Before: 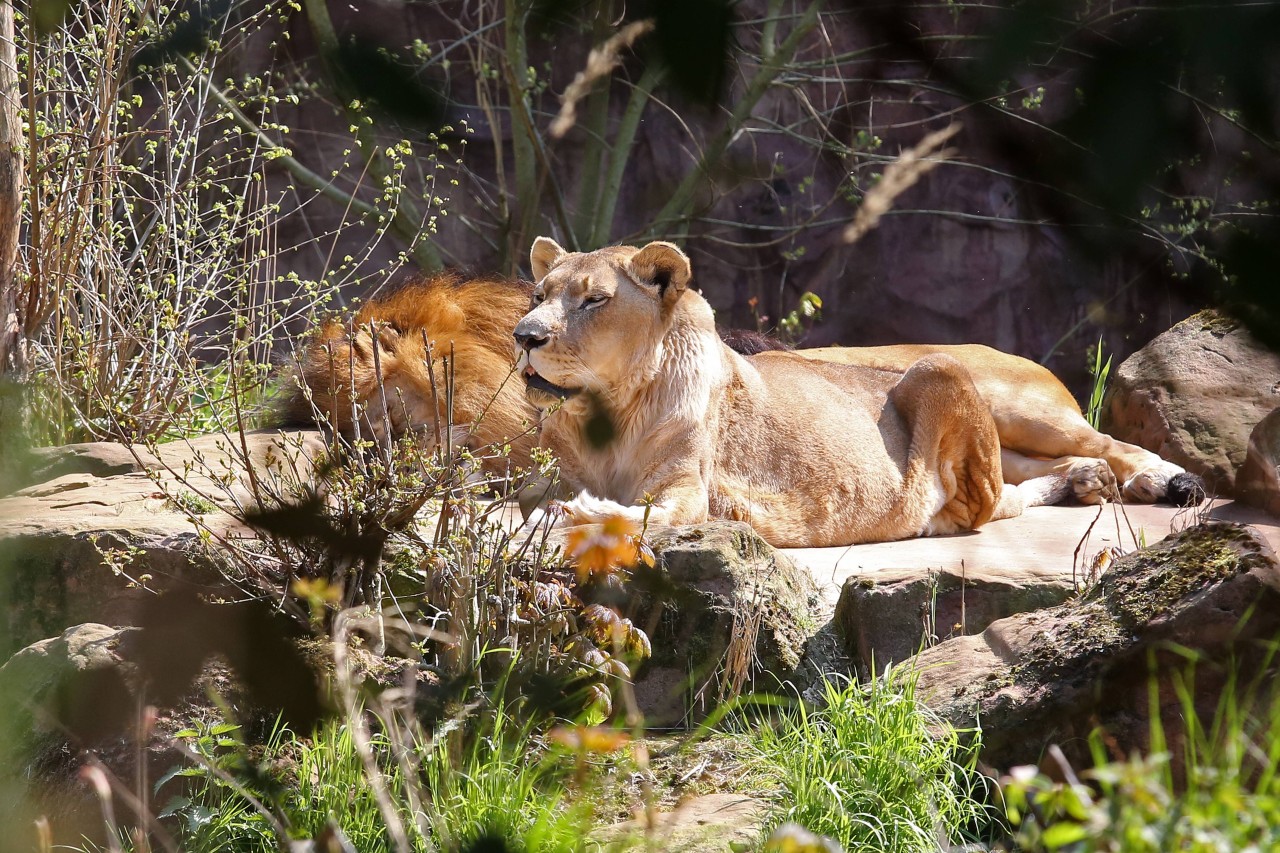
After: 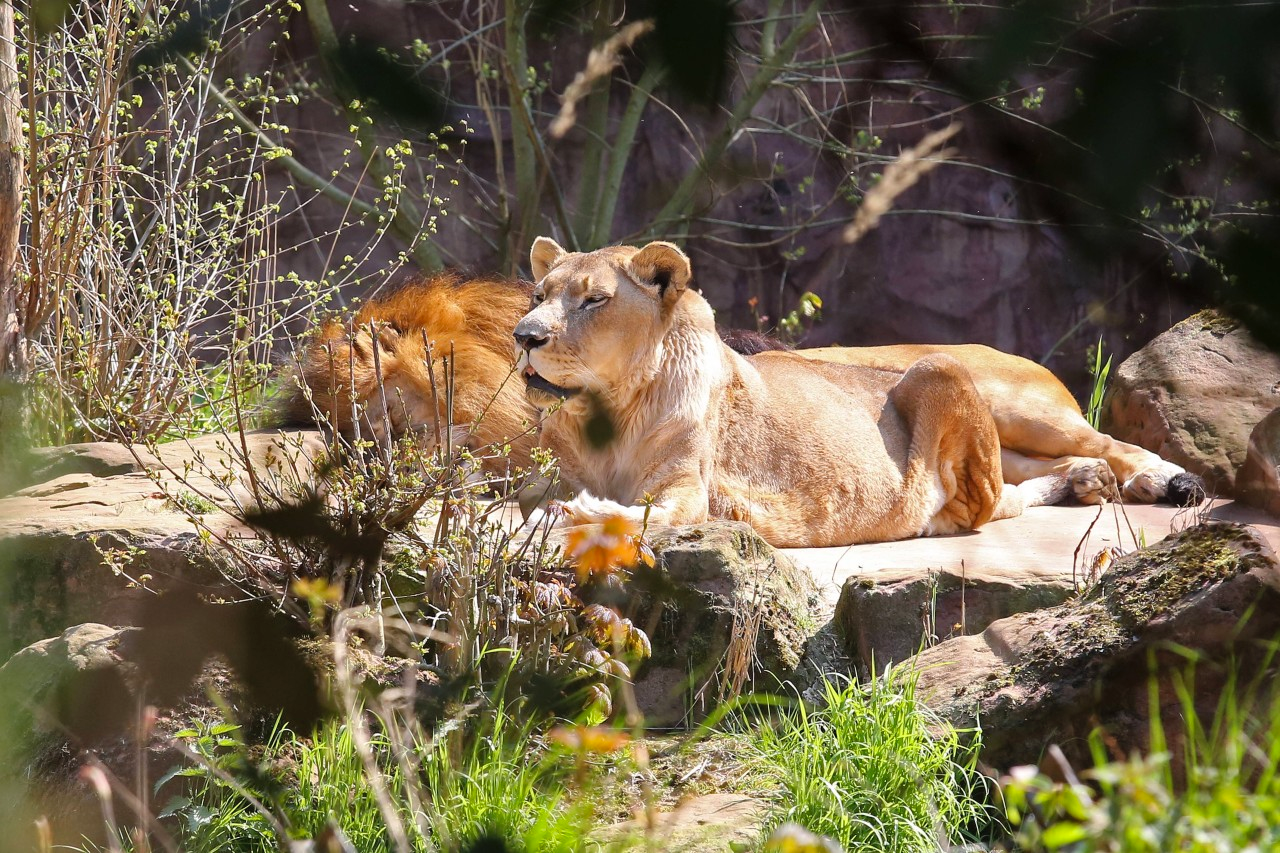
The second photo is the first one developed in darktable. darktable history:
contrast brightness saturation: contrast 0.031, brightness 0.058, saturation 0.127
